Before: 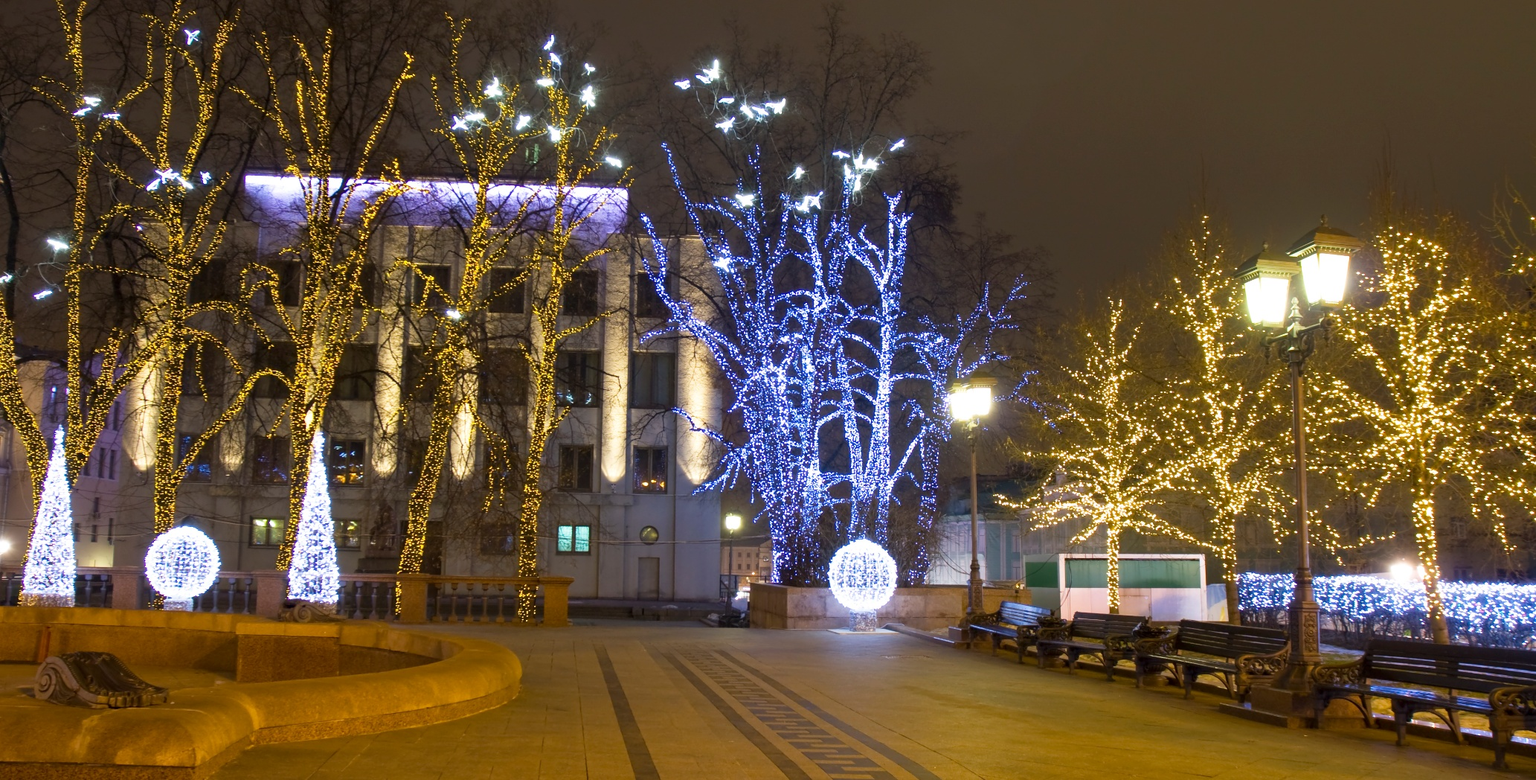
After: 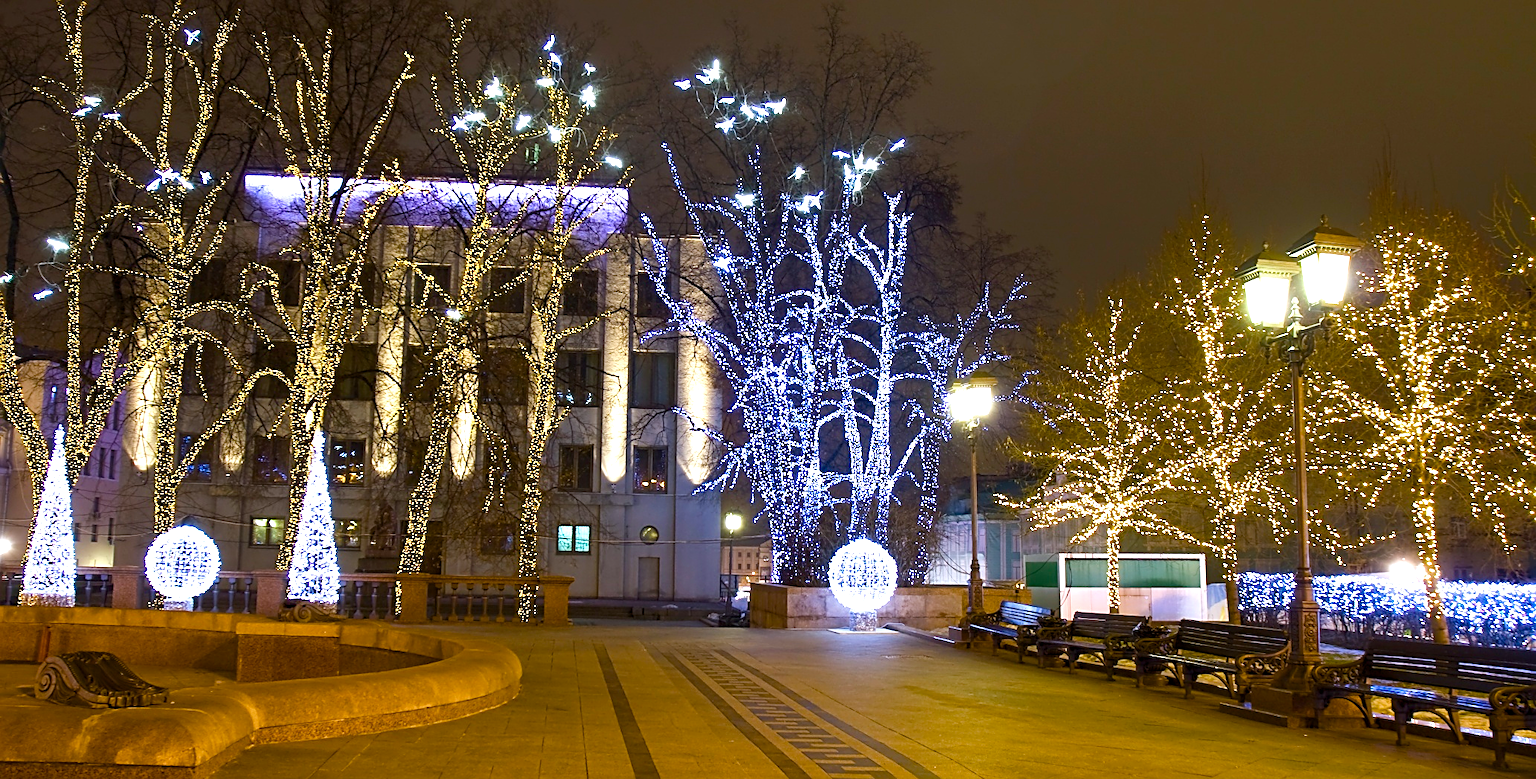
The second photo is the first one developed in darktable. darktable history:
color balance rgb: shadows lift › chroma 1.004%, shadows lift › hue 241.1°, highlights gain › luminance 16.736%, highlights gain › chroma 2.923%, highlights gain › hue 261.93°, perceptual saturation grading › global saturation 25.236%, perceptual saturation grading › highlights -50.387%, perceptual saturation grading › shadows 31.008%, perceptual brilliance grading › highlights 6.508%, perceptual brilliance grading › mid-tones 17.433%, perceptual brilliance grading › shadows -5.559%, global vibrance 20%
sharpen: radius 2.533, amount 0.621
